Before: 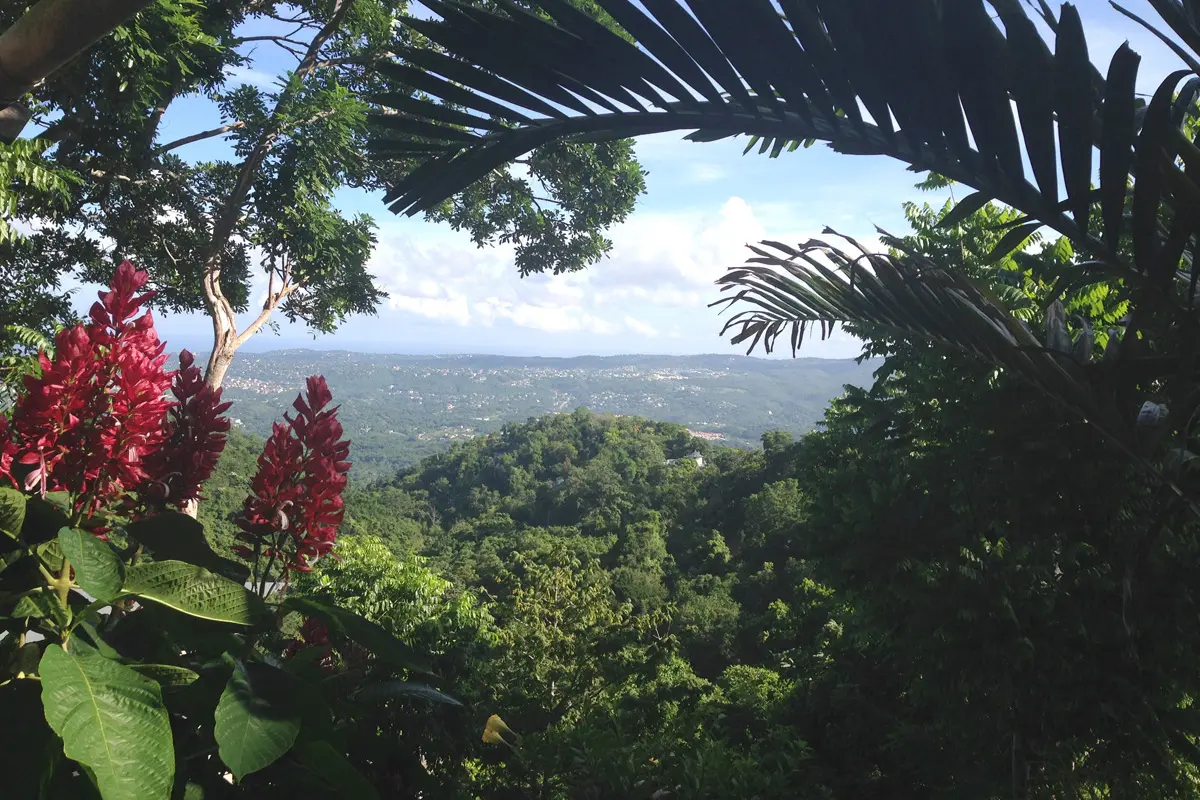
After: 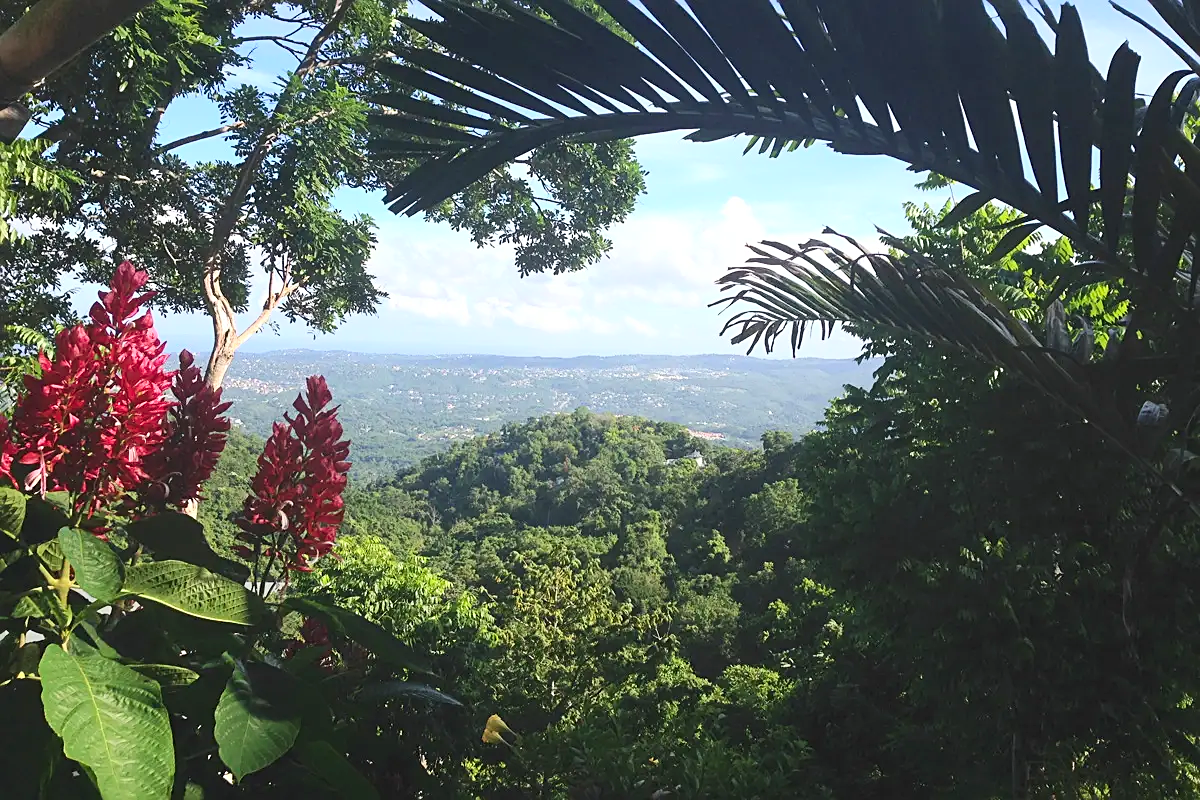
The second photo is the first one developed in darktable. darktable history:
color balance rgb: perceptual saturation grading › global saturation -0.333%
contrast brightness saturation: contrast 0.201, brightness 0.166, saturation 0.223
sharpen: amount 0.491
